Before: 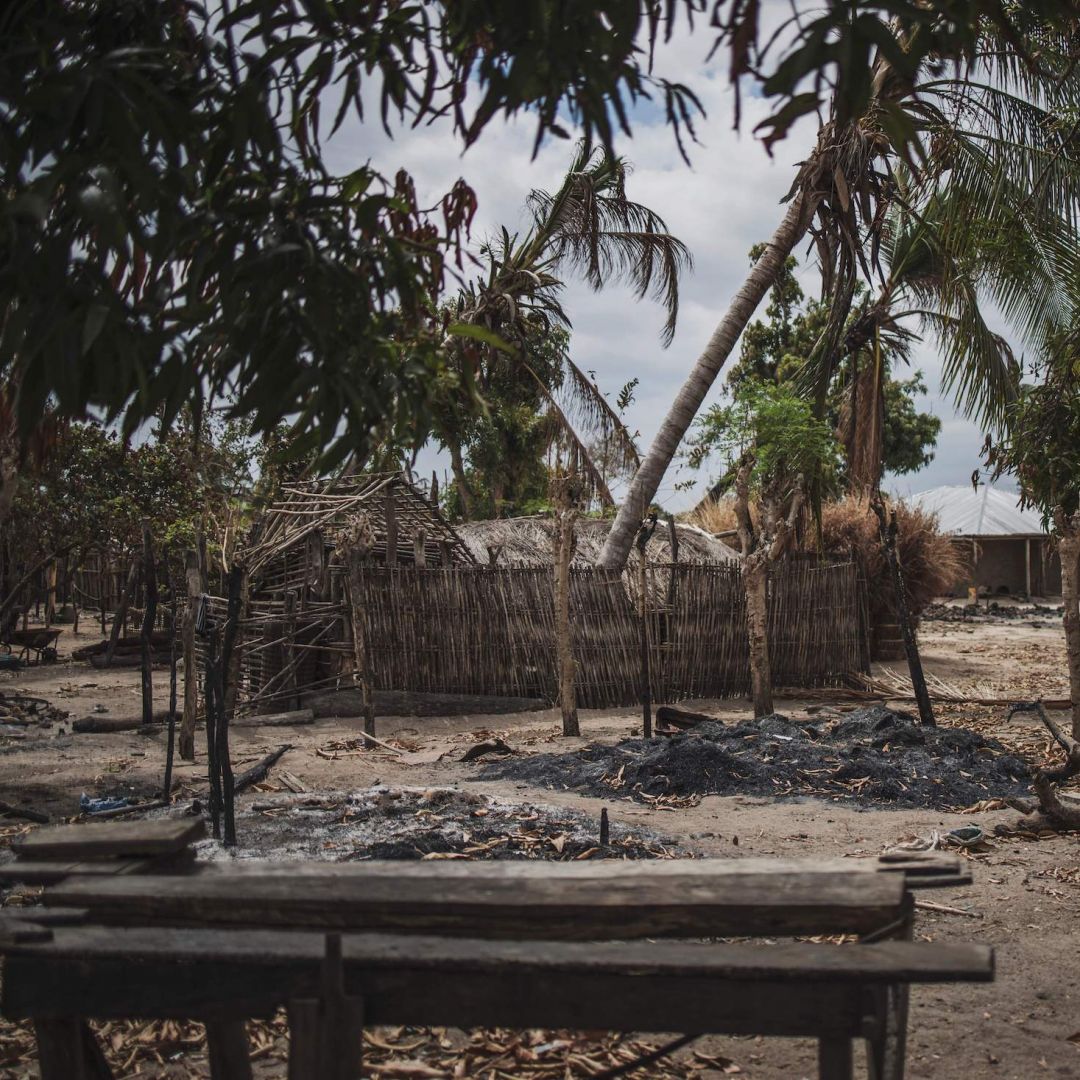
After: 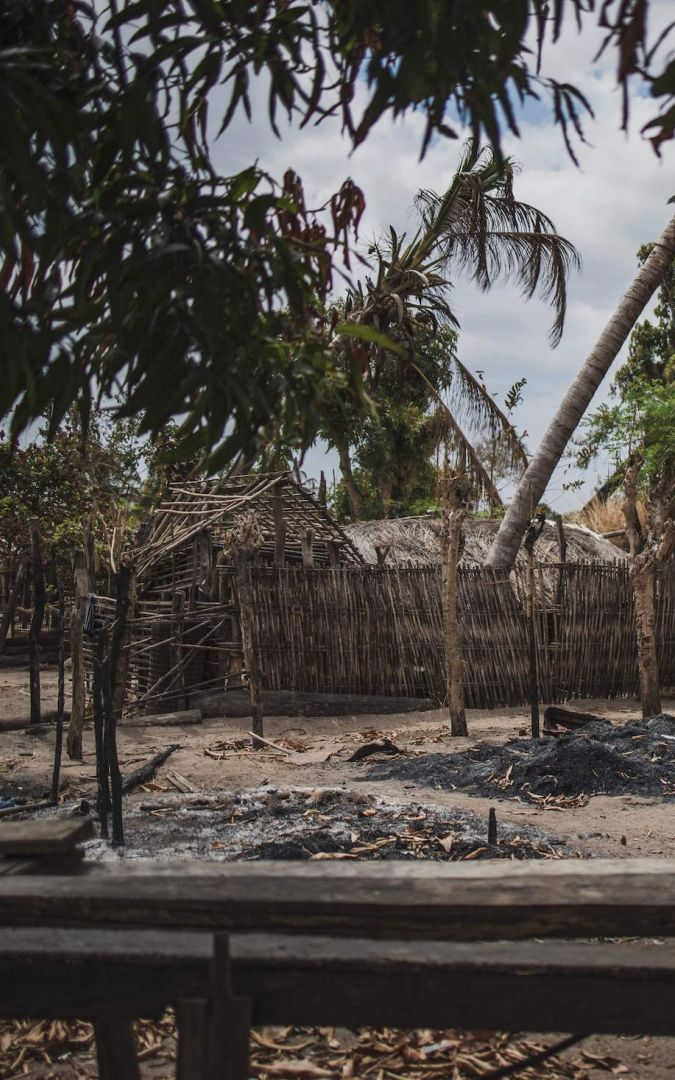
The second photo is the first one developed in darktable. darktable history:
crop: left 10.455%, right 26.384%
